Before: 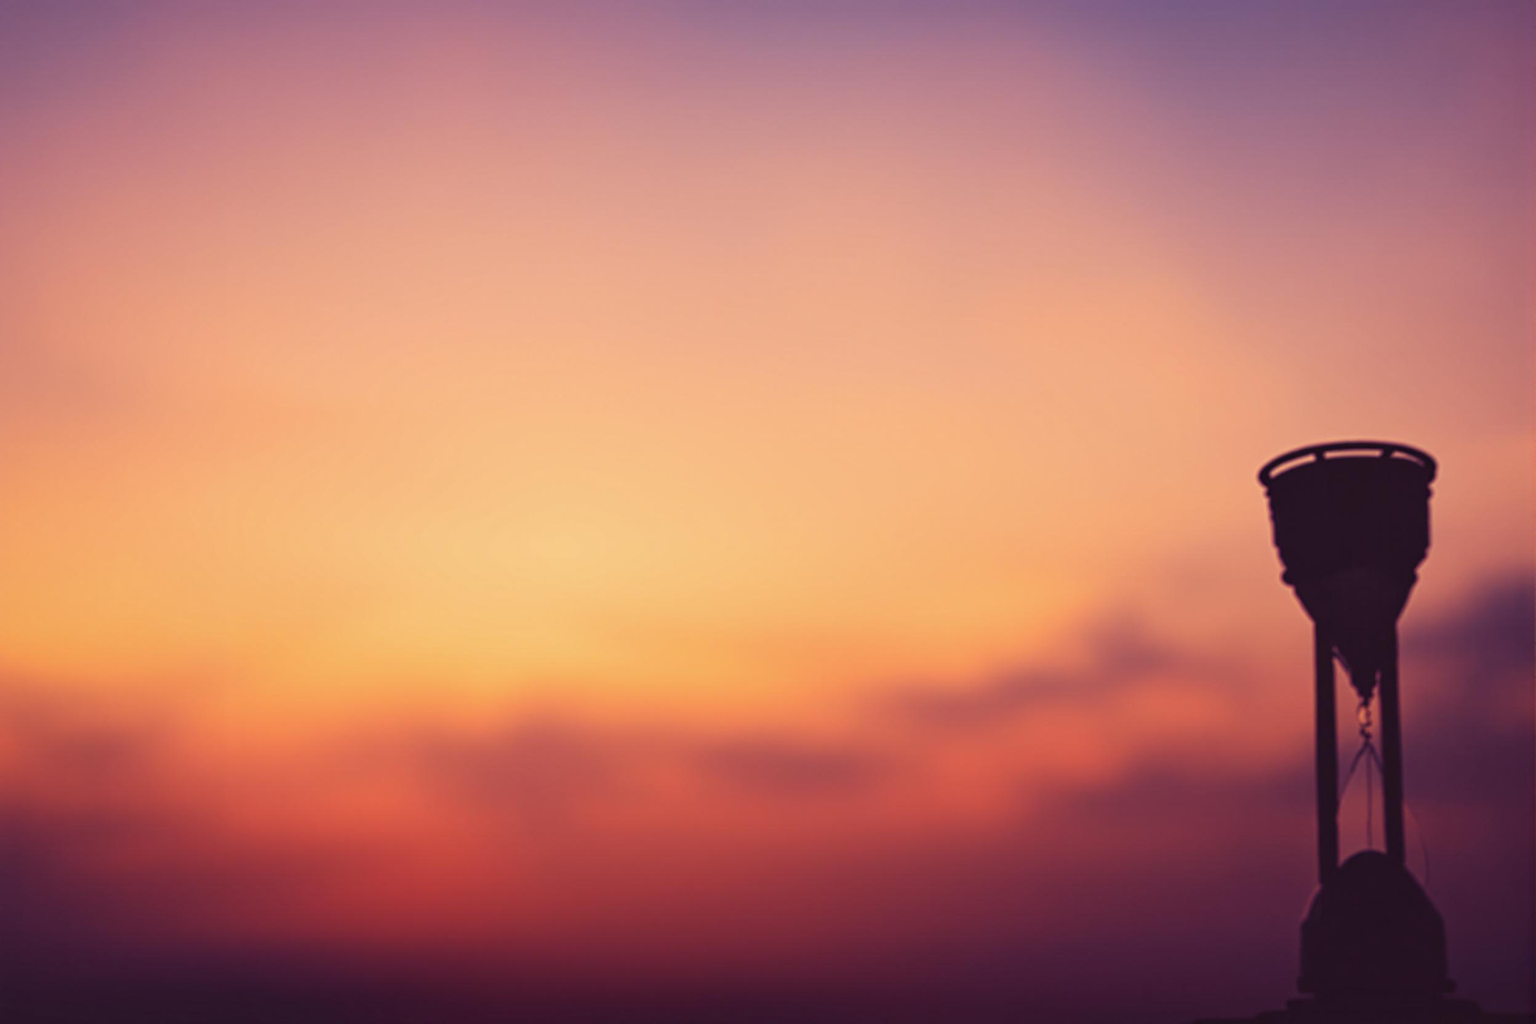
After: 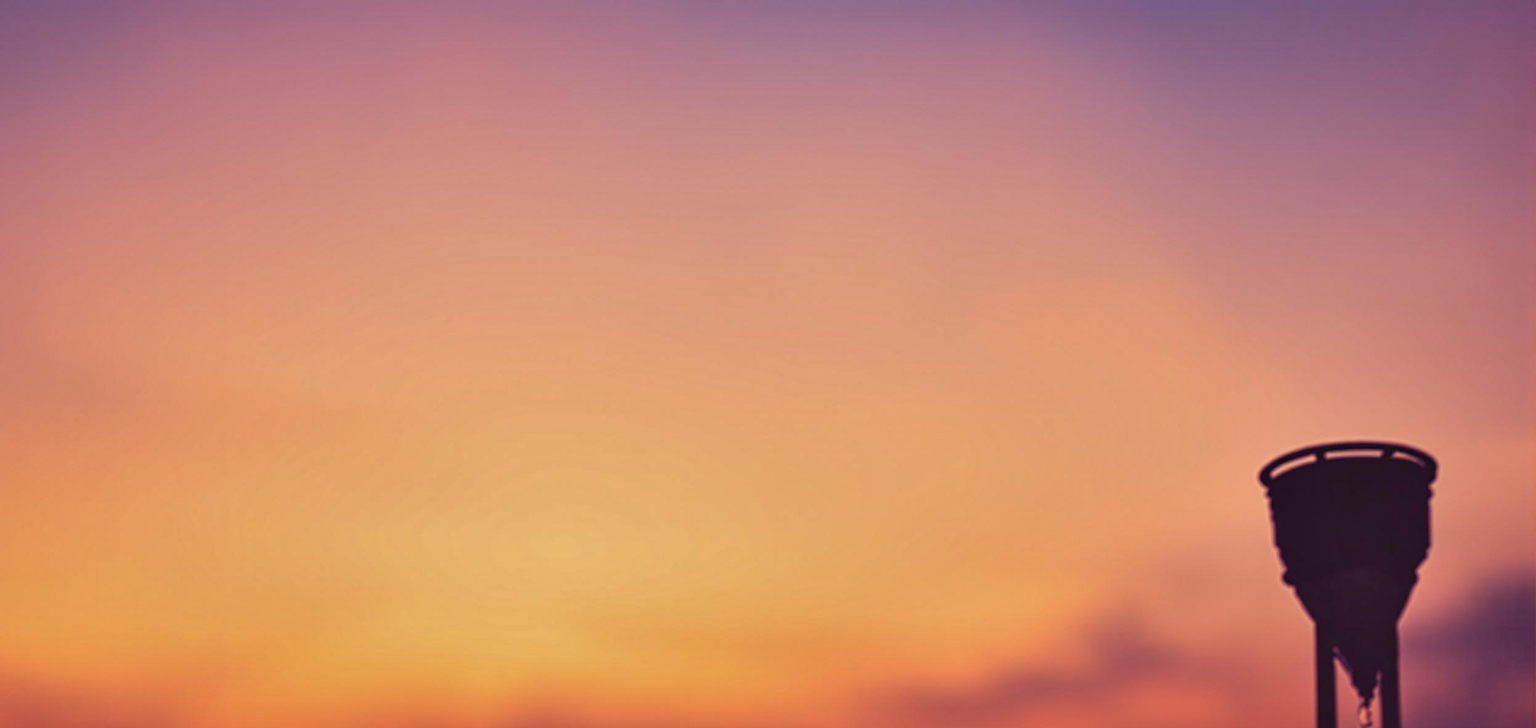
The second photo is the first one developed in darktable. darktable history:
crop: right 0%, bottom 28.848%
shadows and highlights: low approximation 0.01, soften with gaussian
sharpen: amount 0.205
